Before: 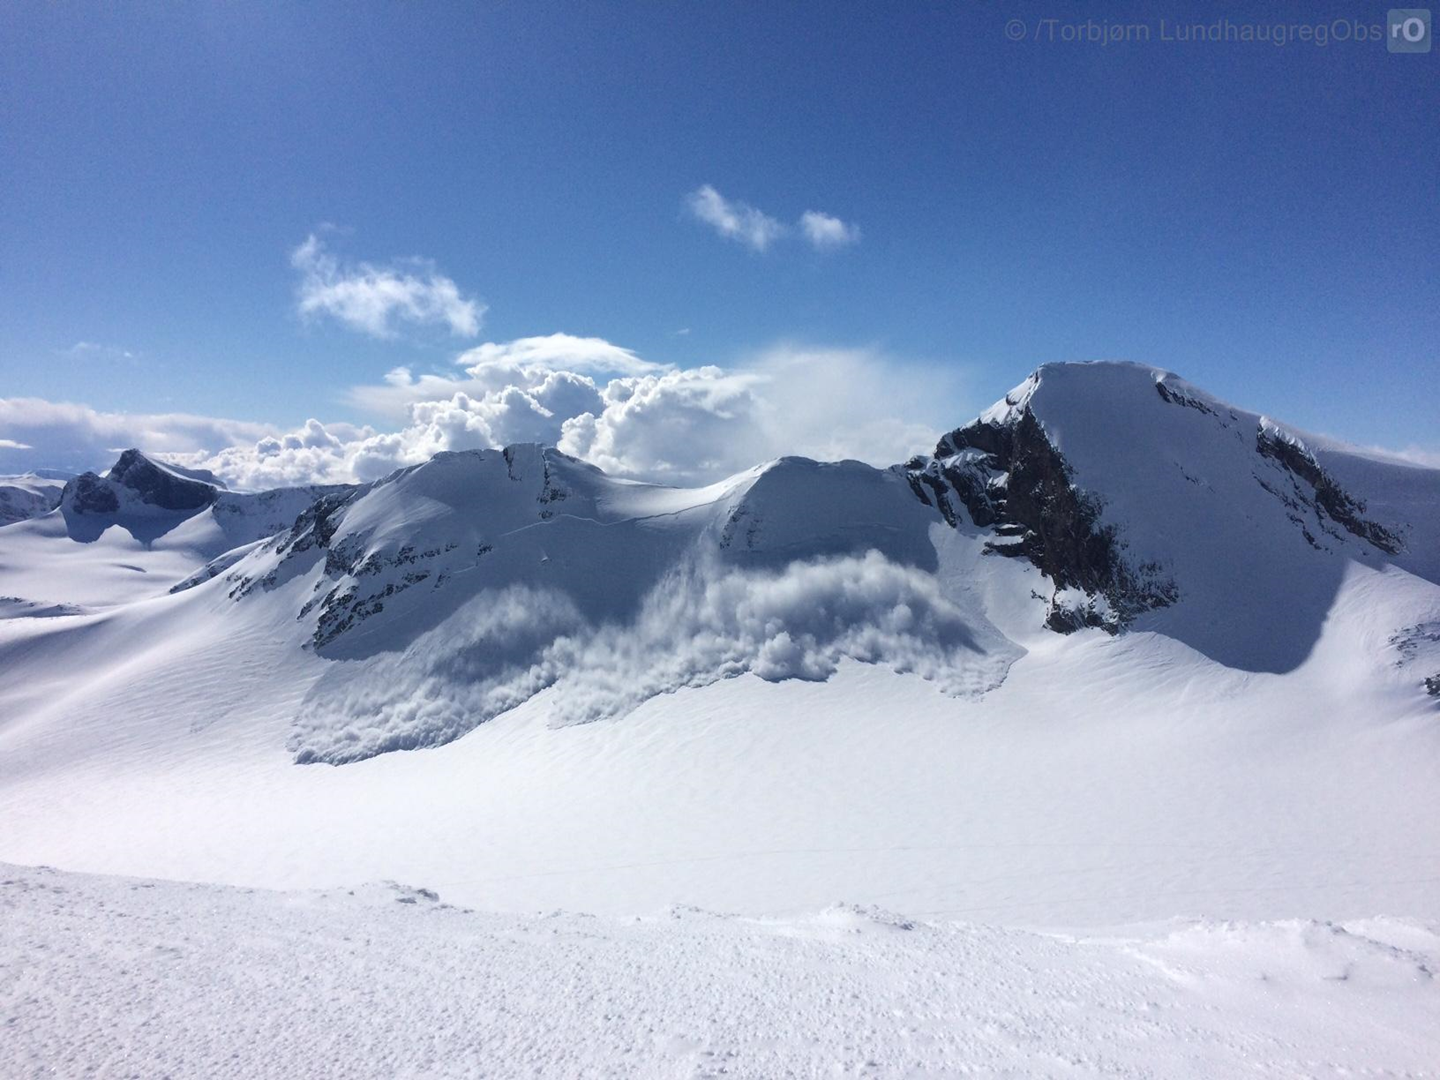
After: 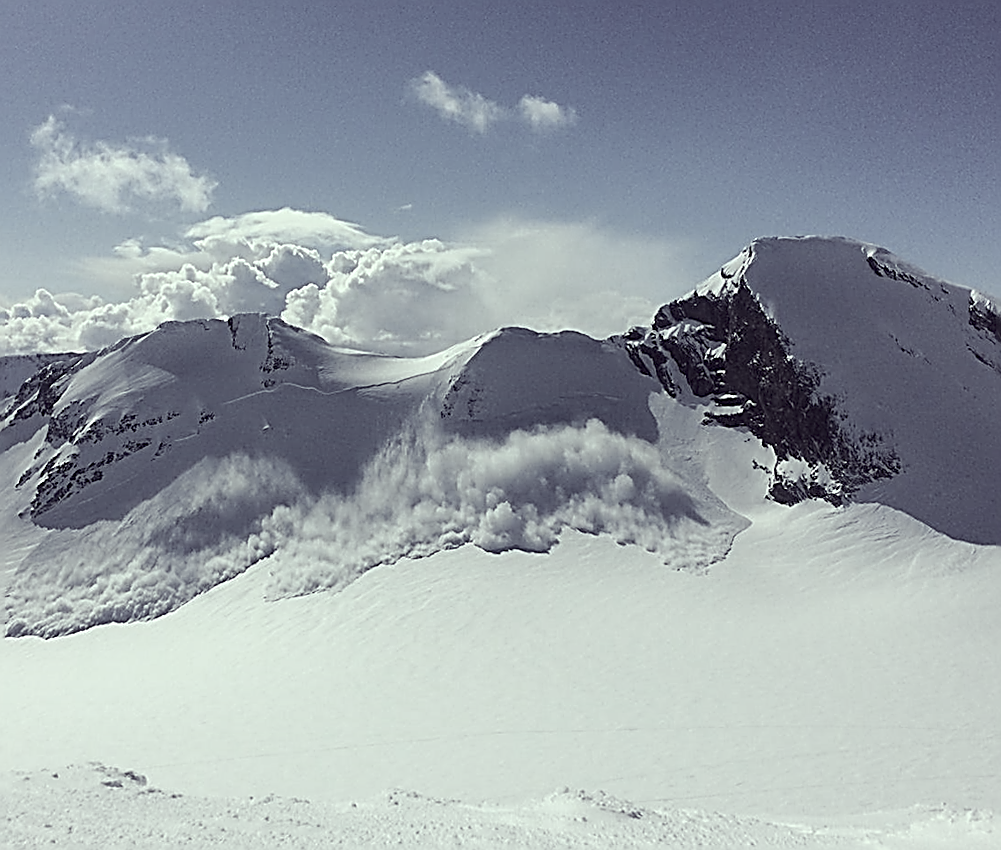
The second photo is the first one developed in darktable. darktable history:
sharpen: amount 2
rotate and perspective: rotation 0.215°, lens shift (vertical) -0.139, crop left 0.069, crop right 0.939, crop top 0.002, crop bottom 0.996
crop: left 16.768%, top 8.653%, right 8.362%, bottom 12.485%
color correction: highlights a* -20.17, highlights b* 20.27, shadows a* 20.03, shadows b* -20.46, saturation 0.43
color zones: curves: ch0 [(0, 0.5) (0.125, 0.4) (0.25, 0.5) (0.375, 0.4) (0.5, 0.4) (0.625, 0.6) (0.75, 0.6) (0.875, 0.5)]; ch1 [(0, 0.35) (0.125, 0.45) (0.25, 0.35) (0.375, 0.35) (0.5, 0.35) (0.625, 0.35) (0.75, 0.45) (0.875, 0.35)]; ch2 [(0, 0.6) (0.125, 0.5) (0.25, 0.5) (0.375, 0.6) (0.5, 0.6) (0.625, 0.5) (0.75, 0.5) (0.875, 0.5)]
